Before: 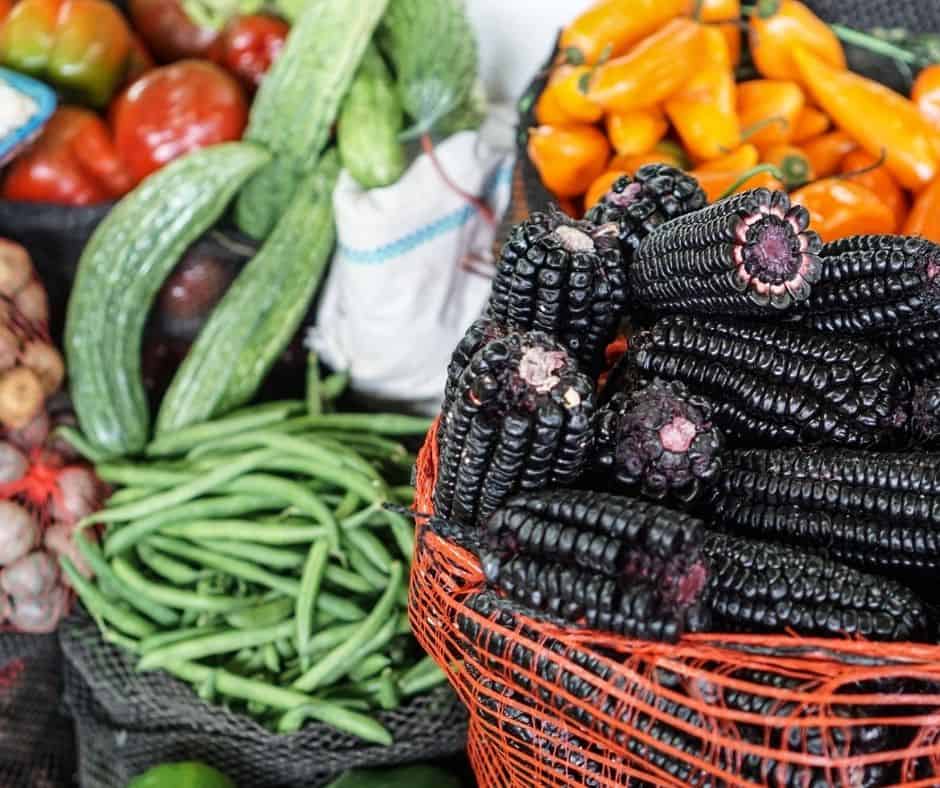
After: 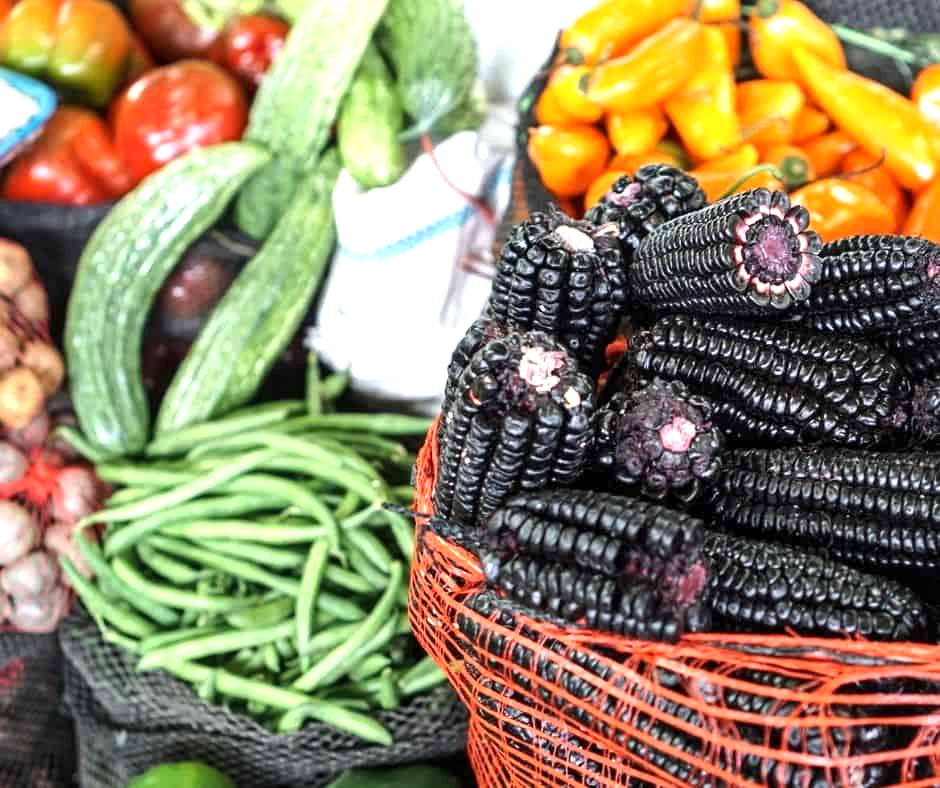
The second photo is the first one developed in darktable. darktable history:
local contrast: mode bilateral grid, contrast 21, coarseness 51, detail 120%, midtone range 0.2
exposure: black level correction 0, exposure 0.698 EV, compensate highlight preservation false
